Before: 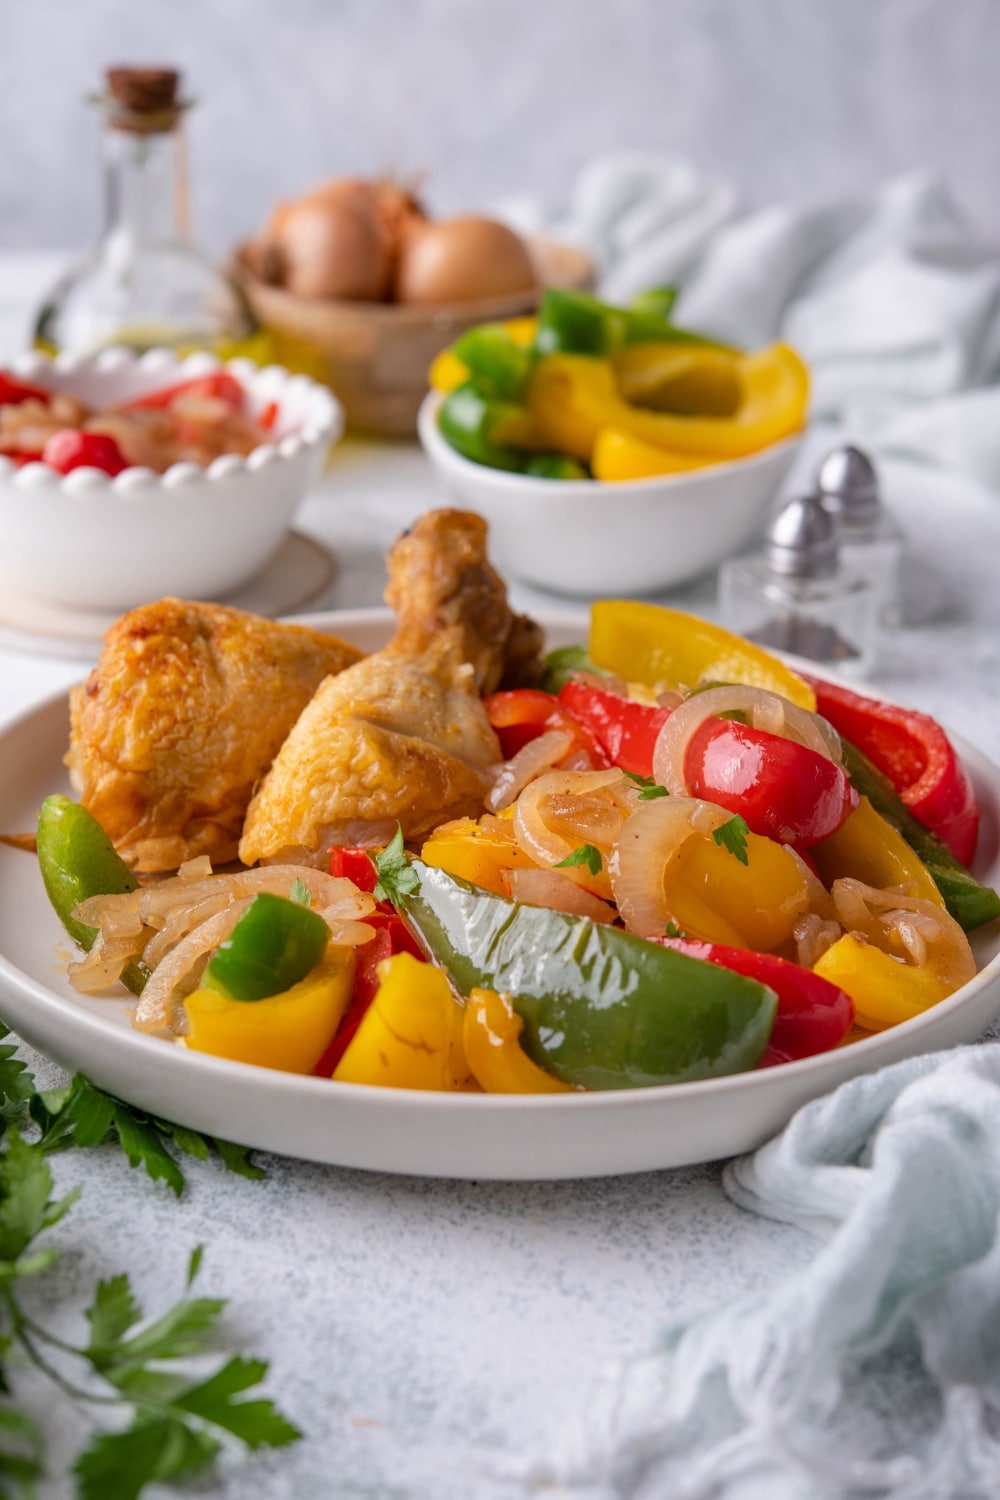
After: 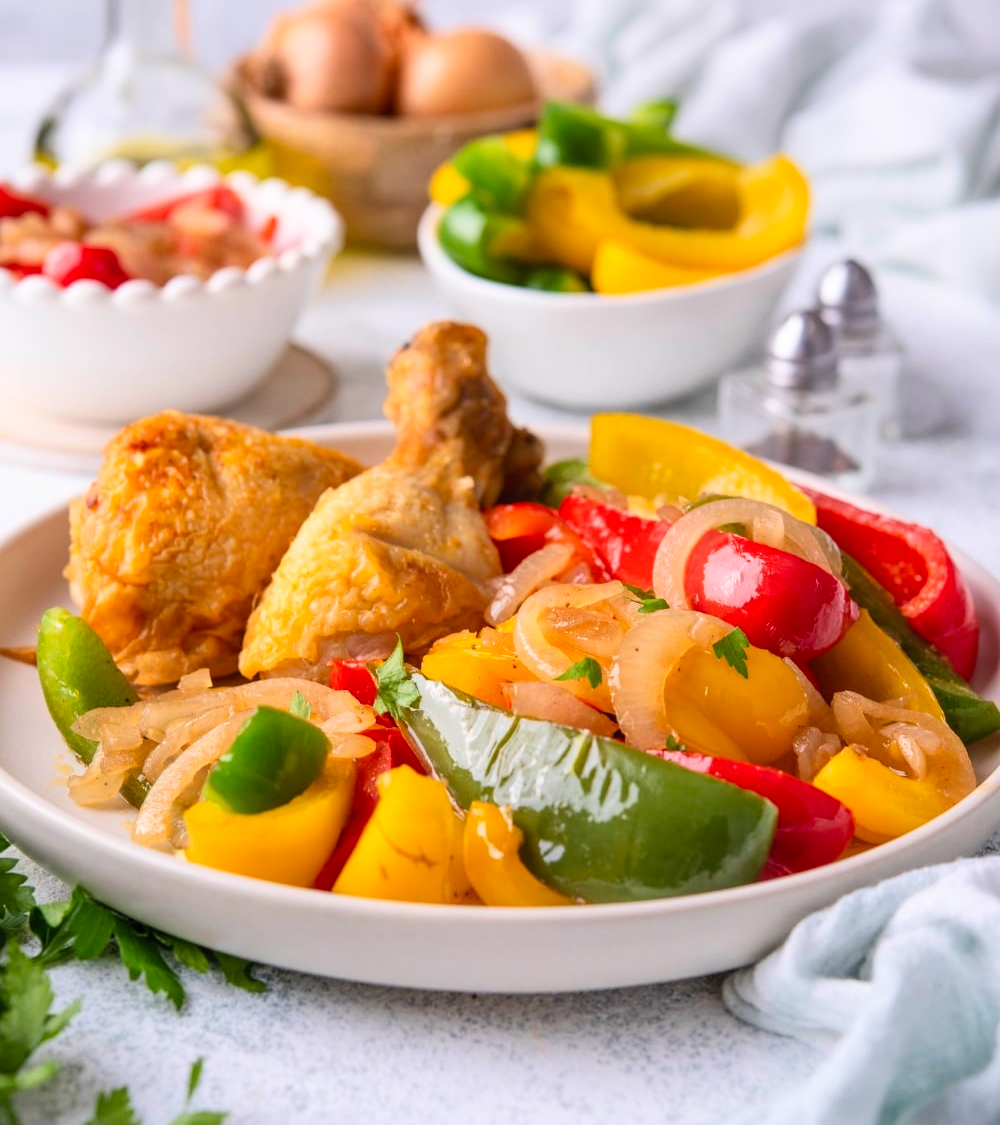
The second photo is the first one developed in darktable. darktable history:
crop and rotate: top 12.5%, bottom 12.5%
contrast brightness saturation: contrast 0.2, brightness 0.16, saturation 0.22
velvia: strength 21.76%
